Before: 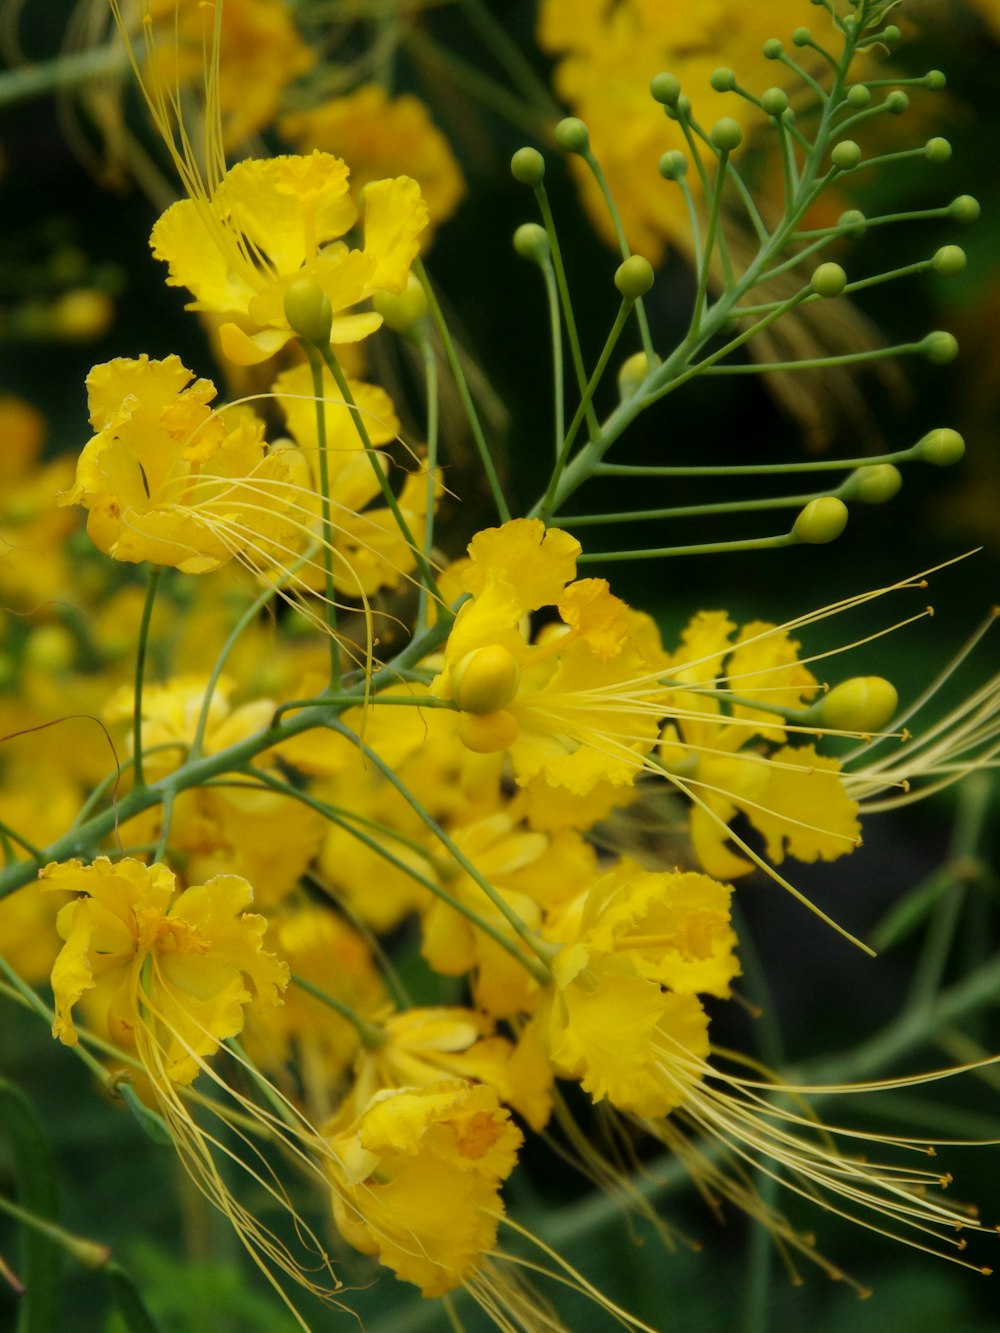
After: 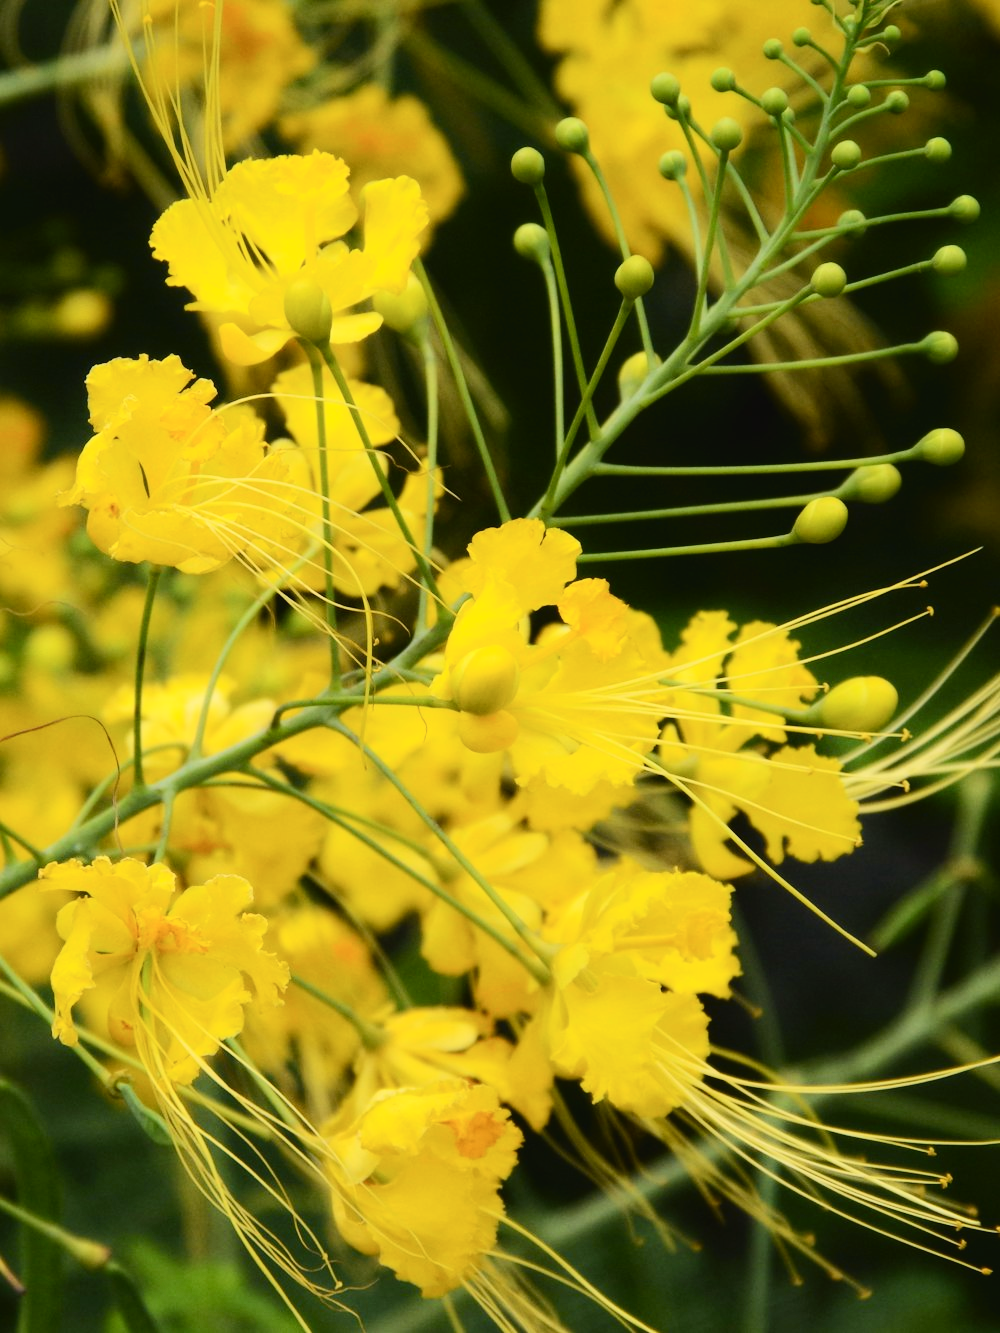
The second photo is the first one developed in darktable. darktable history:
tone curve: curves: ch0 [(0, 0.029) (0.071, 0.087) (0.223, 0.265) (0.447, 0.605) (0.654, 0.823) (0.861, 0.943) (1, 0.981)]; ch1 [(0, 0) (0.353, 0.344) (0.447, 0.449) (0.502, 0.501) (0.547, 0.54) (0.57, 0.582) (0.608, 0.608) (0.618, 0.631) (0.657, 0.699) (1, 1)]; ch2 [(0, 0) (0.34, 0.314) (0.456, 0.456) (0.5, 0.503) (0.528, 0.54) (0.557, 0.577) (0.589, 0.626) (1, 1)], color space Lab, independent channels, preserve colors none
